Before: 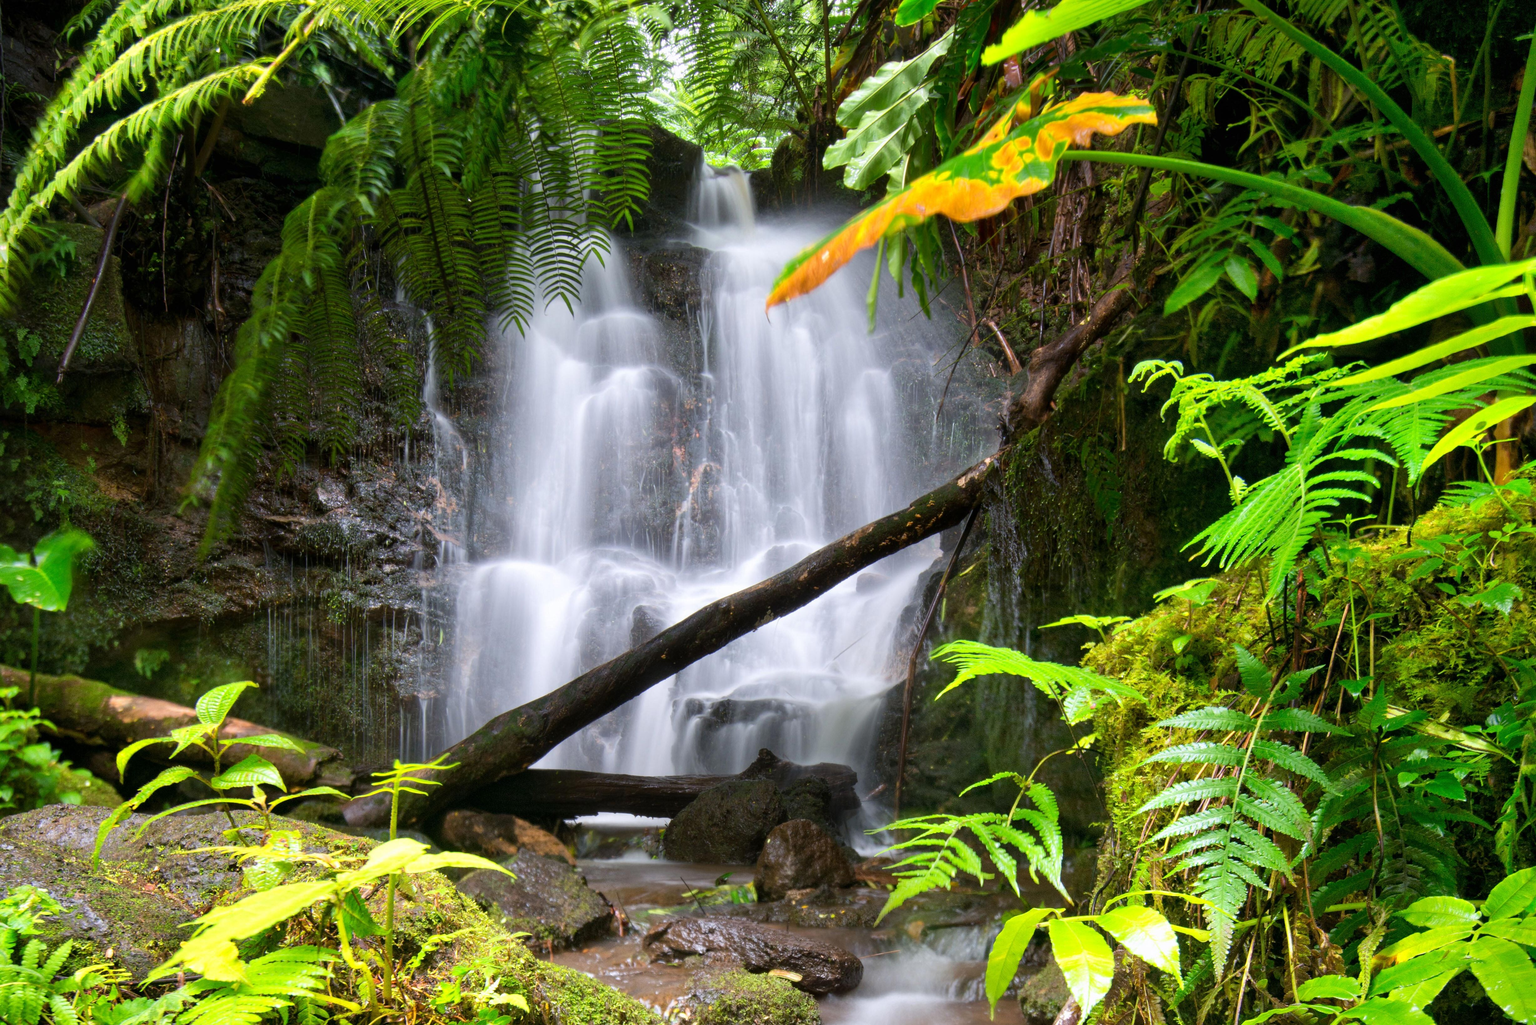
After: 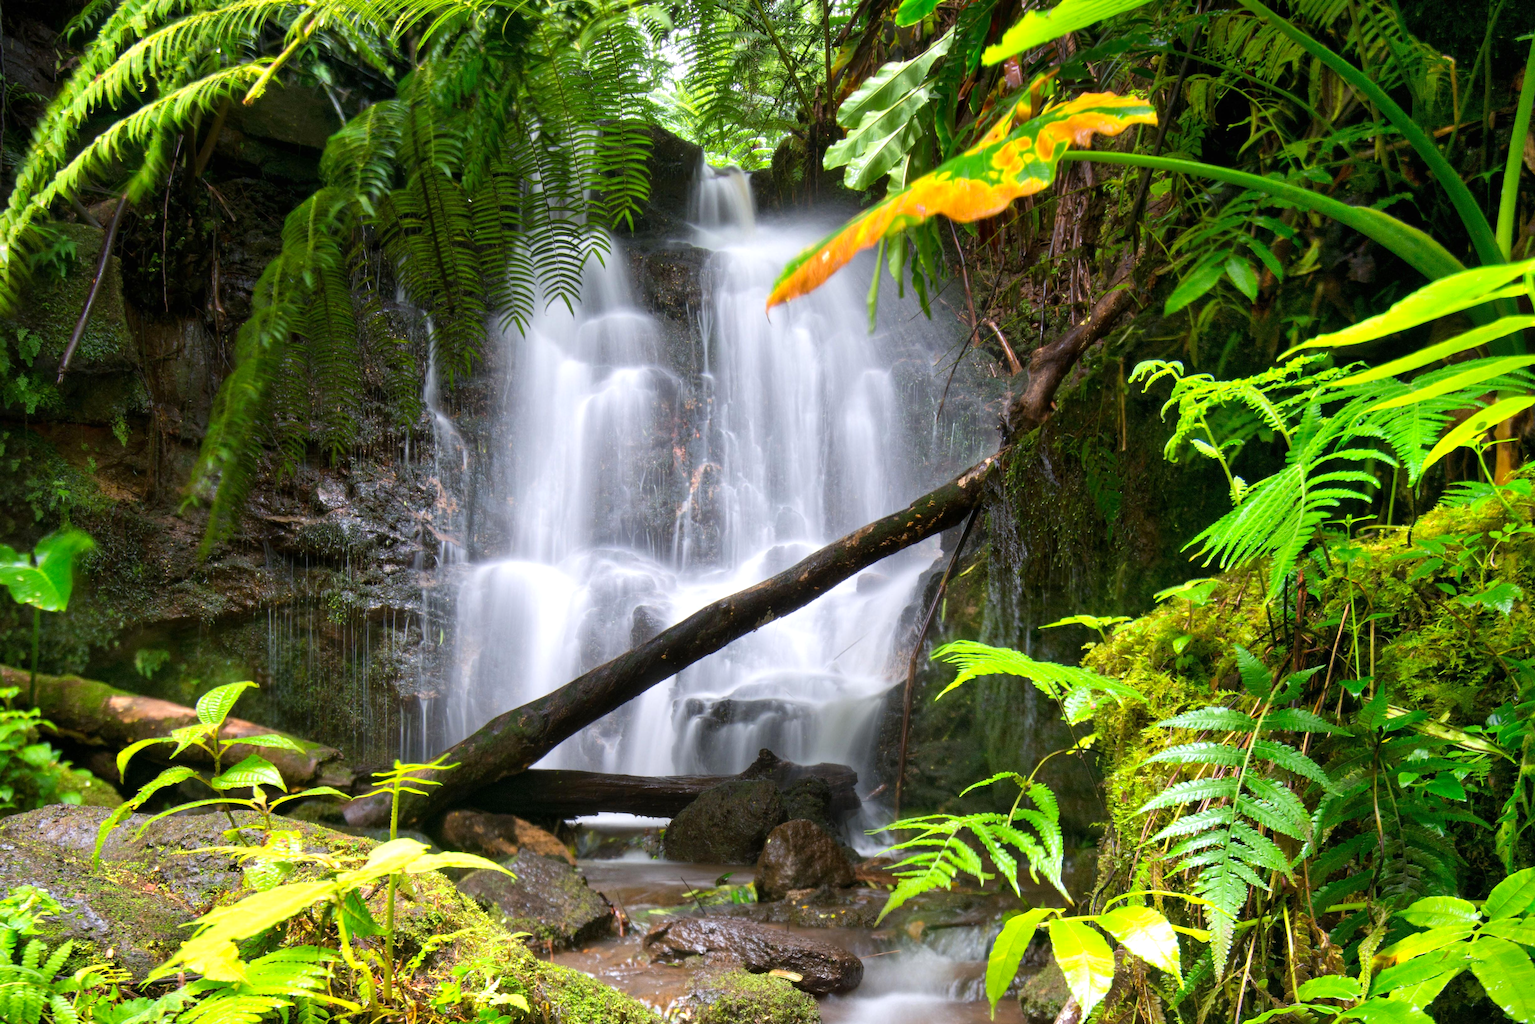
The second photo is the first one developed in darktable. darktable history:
color zones: curves: ch1 [(0, 0.513) (0.143, 0.524) (0.286, 0.511) (0.429, 0.506) (0.571, 0.503) (0.714, 0.503) (0.857, 0.508) (1, 0.513)]
exposure: exposure 0.202 EV, compensate highlight preservation false
